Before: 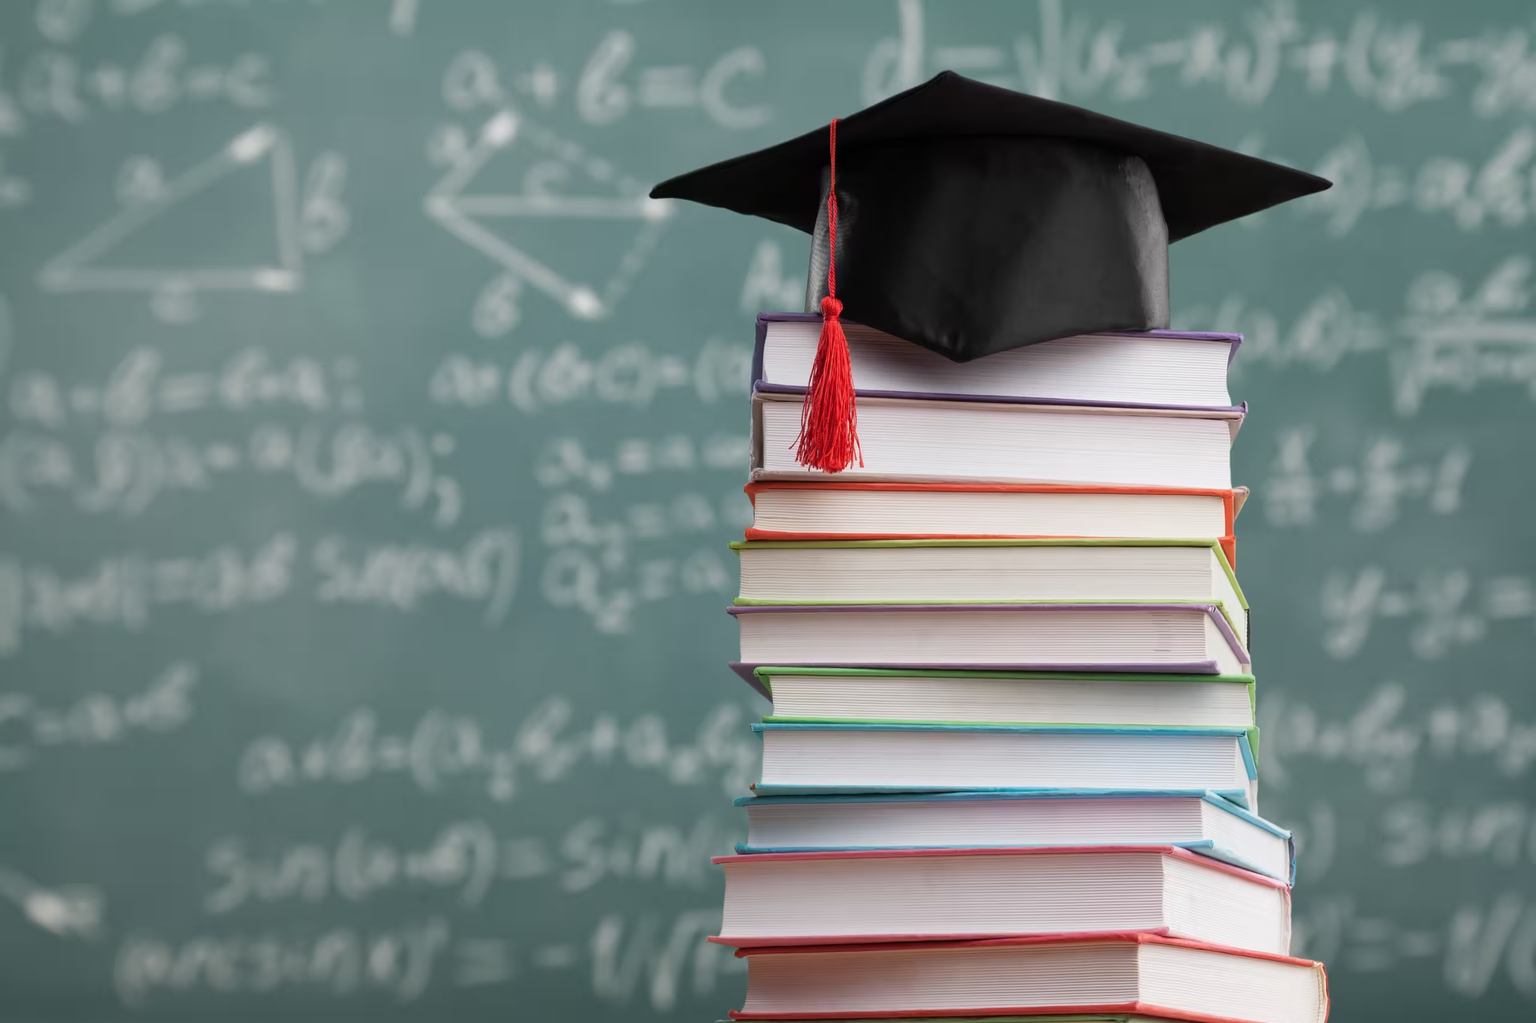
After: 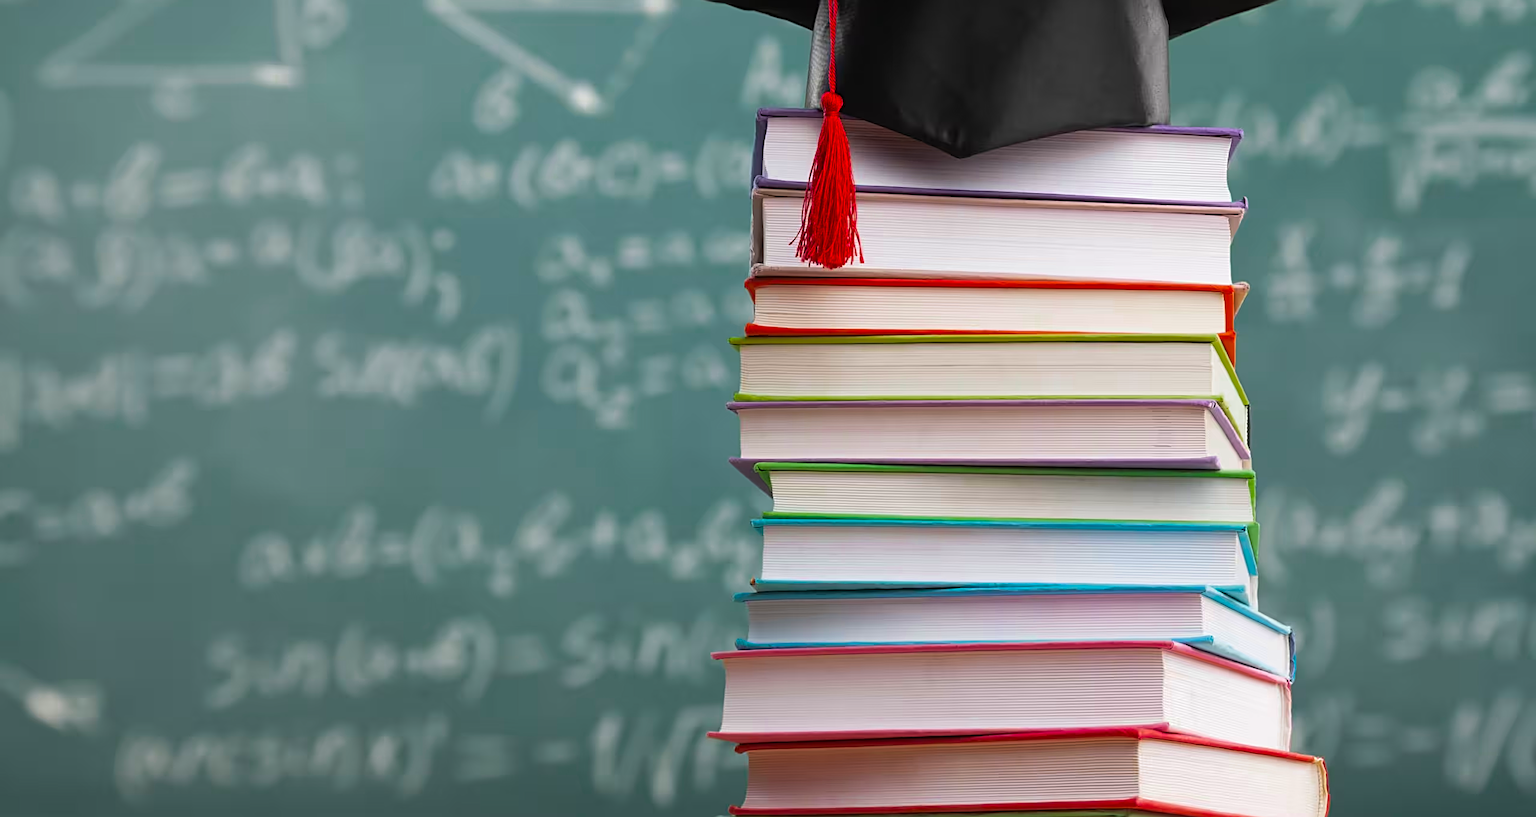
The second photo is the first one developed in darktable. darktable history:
color zones: curves: ch0 [(0, 0.425) (0.143, 0.422) (0.286, 0.42) (0.429, 0.419) (0.571, 0.419) (0.714, 0.42) (0.857, 0.422) (1, 0.425)]
exposure: black level correction -0.001, exposure 0.08 EV, compensate highlight preservation false
sharpen: radius 2.74
color balance rgb: perceptual saturation grading › global saturation 59.98%, perceptual saturation grading › highlights 20.536%, perceptual saturation grading › shadows -49.411%
crop and rotate: top 20.046%
